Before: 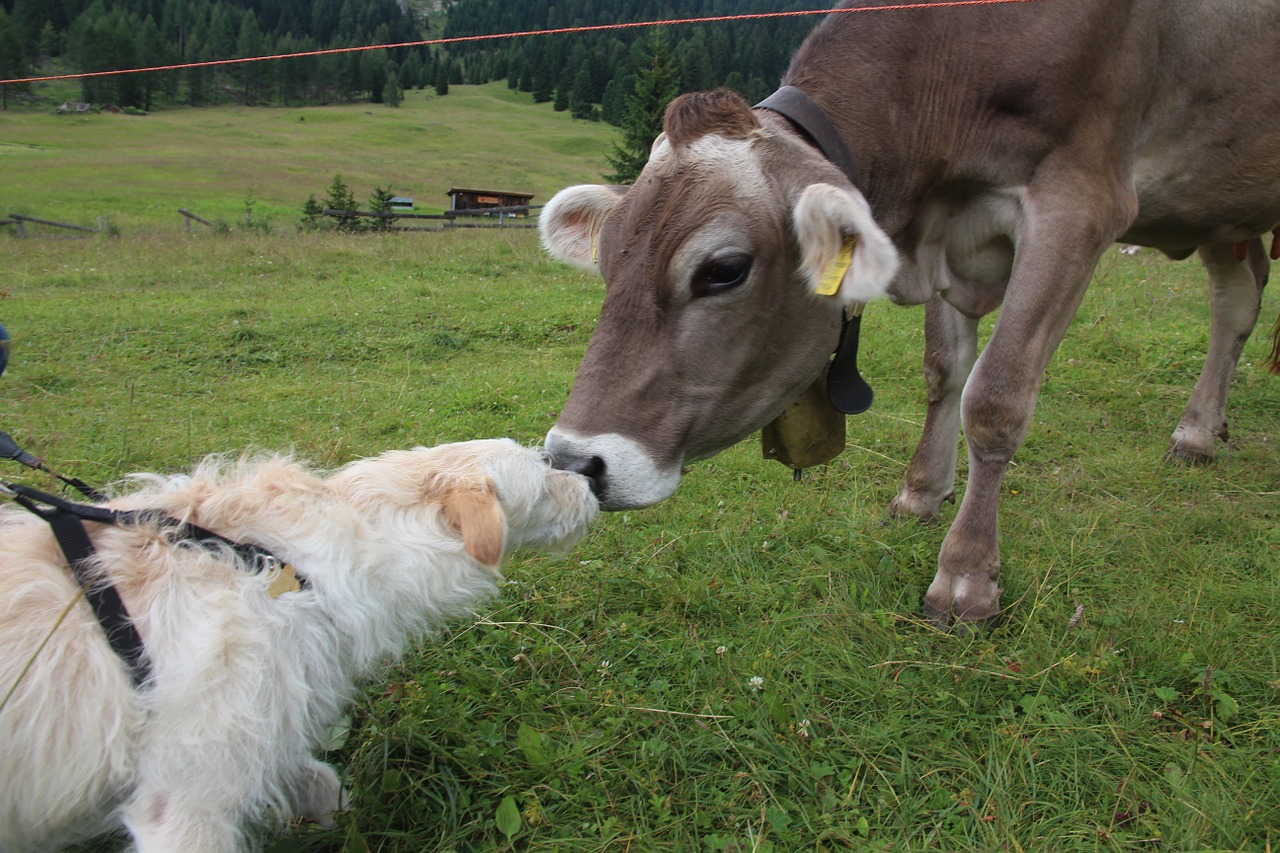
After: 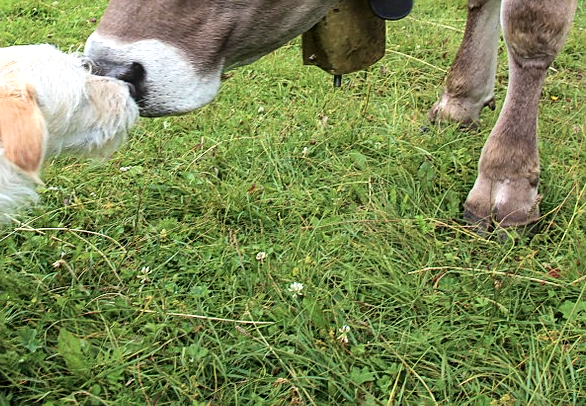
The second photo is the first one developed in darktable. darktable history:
exposure: exposure 0.507 EV, compensate exposure bias true, compensate highlight preservation false
crop: left 35.942%, top 46.299%, right 18.228%, bottom 6.079%
local contrast: on, module defaults
sharpen: on, module defaults
tone equalizer: edges refinement/feathering 500, mask exposure compensation -1.57 EV, preserve details no
velvia: on, module defaults
tone curve: curves: ch0 [(0, 0) (0.004, 0.001) (0.133, 0.112) (0.325, 0.362) (0.832, 0.893) (1, 1)], color space Lab, independent channels, preserve colors none
